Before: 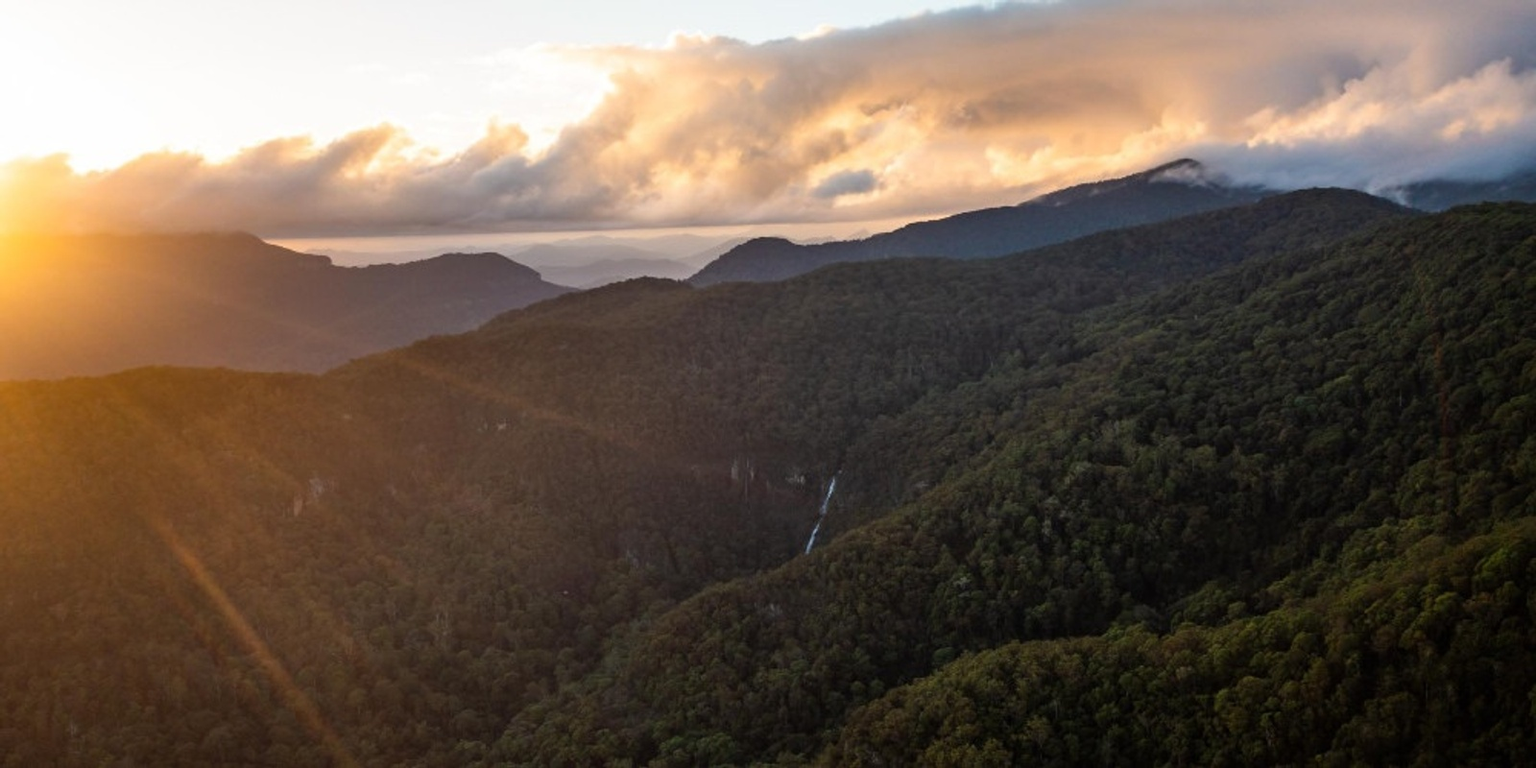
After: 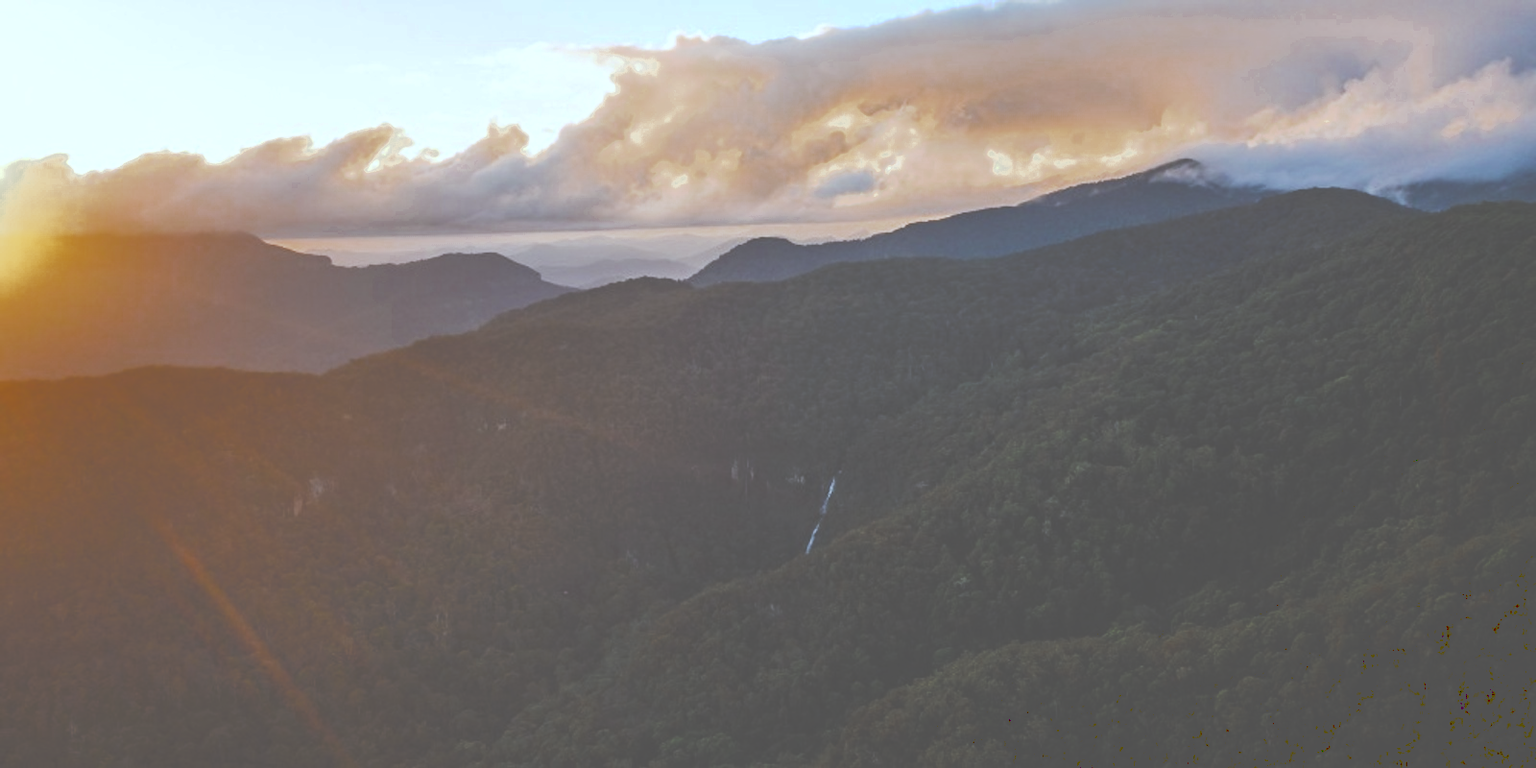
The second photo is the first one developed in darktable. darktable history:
color zones: curves: ch0 [(0.11, 0.396) (0.195, 0.36) (0.25, 0.5) (0.303, 0.412) (0.357, 0.544) (0.75, 0.5) (0.967, 0.328)]; ch1 [(0, 0.468) (0.112, 0.512) (0.202, 0.6) (0.25, 0.5) (0.307, 0.352) (0.357, 0.544) (0.75, 0.5) (0.963, 0.524)], mix 30.75%
color calibration: x 0.37, y 0.382, temperature 4316.63 K
tone curve: curves: ch0 [(0, 0) (0.003, 0.346) (0.011, 0.346) (0.025, 0.346) (0.044, 0.35) (0.069, 0.354) (0.1, 0.361) (0.136, 0.368) (0.177, 0.381) (0.224, 0.395) (0.277, 0.421) (0.335, 0.458) (0.399, 0.502) (0.468, 0.556) (0.543, 0.617) (0.623, 0.685) (0.709, 0.748) (0.801, 0.814) (0.898, 0.865) (1, 1)], preserve colors none
